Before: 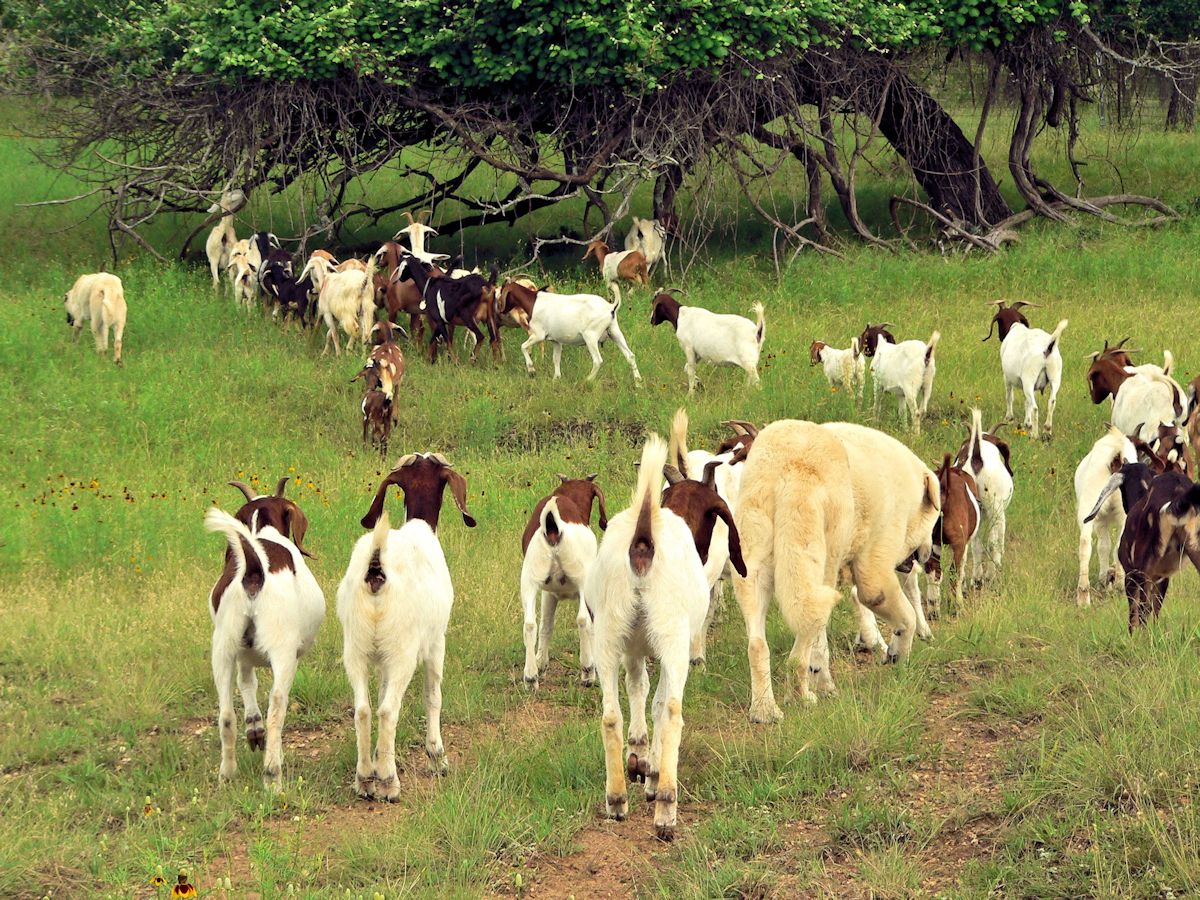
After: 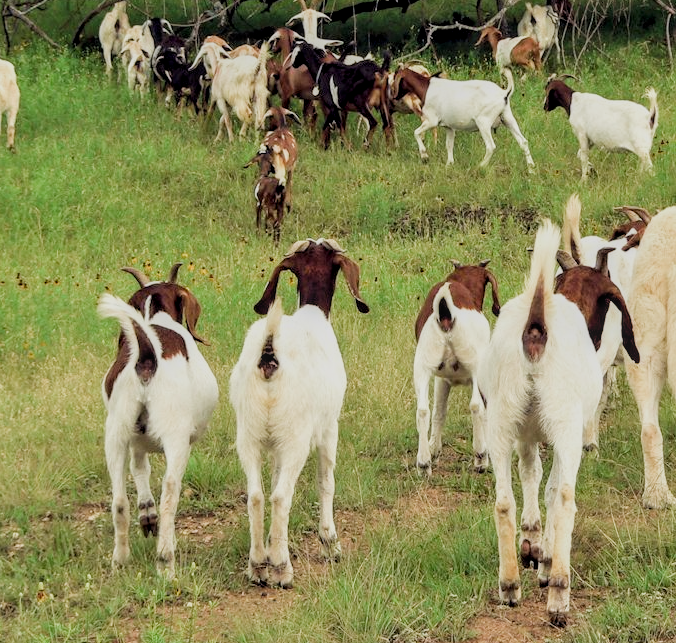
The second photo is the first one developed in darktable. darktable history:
local contrast: on, module defaults
crop: left 8.966%, top 23.852%, right 34.699%, bottom 4.703%
filmic rgb: middle gray luminance 18.42%, black relative exposure -11.25 EV, white relative exposure 3.75 EV, threshold 6 EV, target black luminance 0%, hardness 5.87, latitude 57.4%, contrast 0.963, shadows ↔ highlights balance 49.98%, add noise in highlights 0, preserve chrominance luminance Y, color science v3 (2019), use custom middle-gray values true, iterations of high-quality reconstruction 0, contrast in highlights soft, enable highlight reconstruction true
